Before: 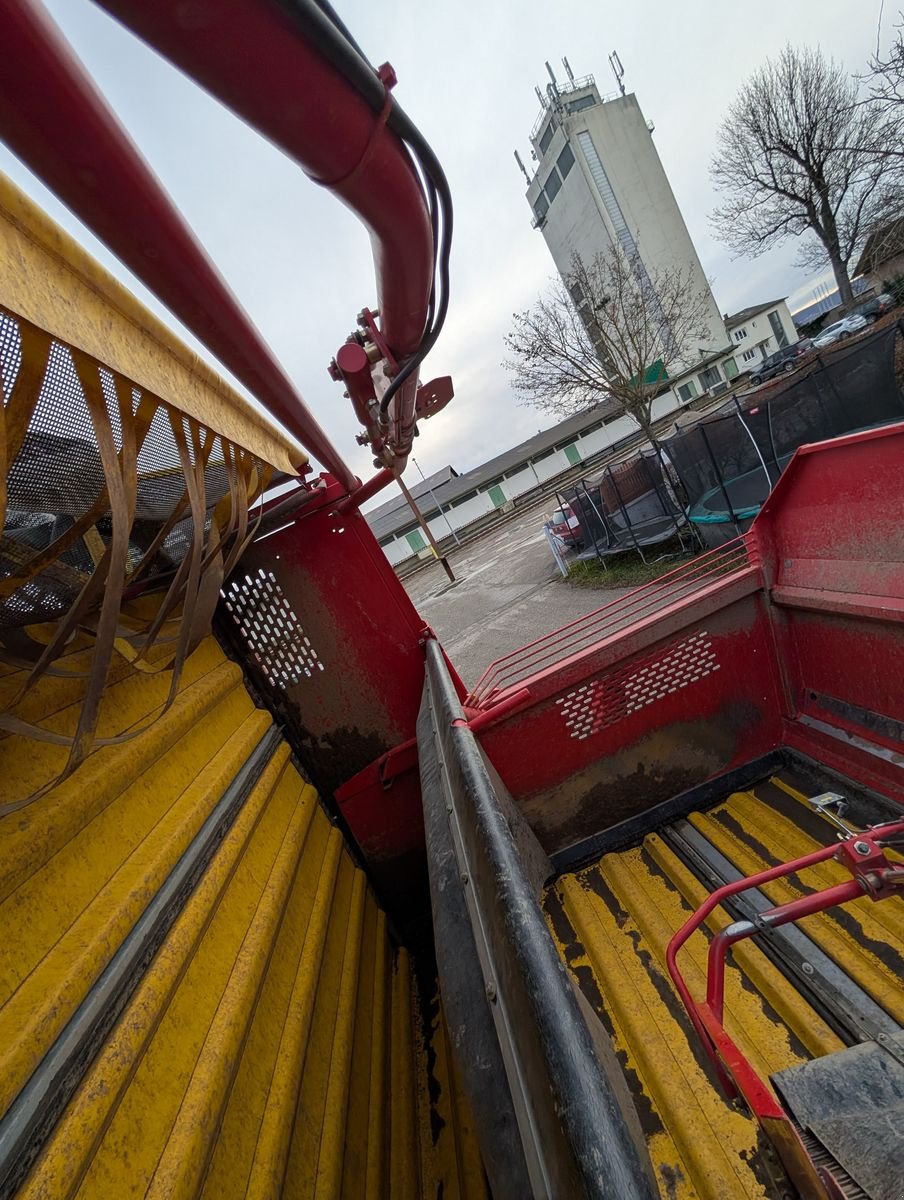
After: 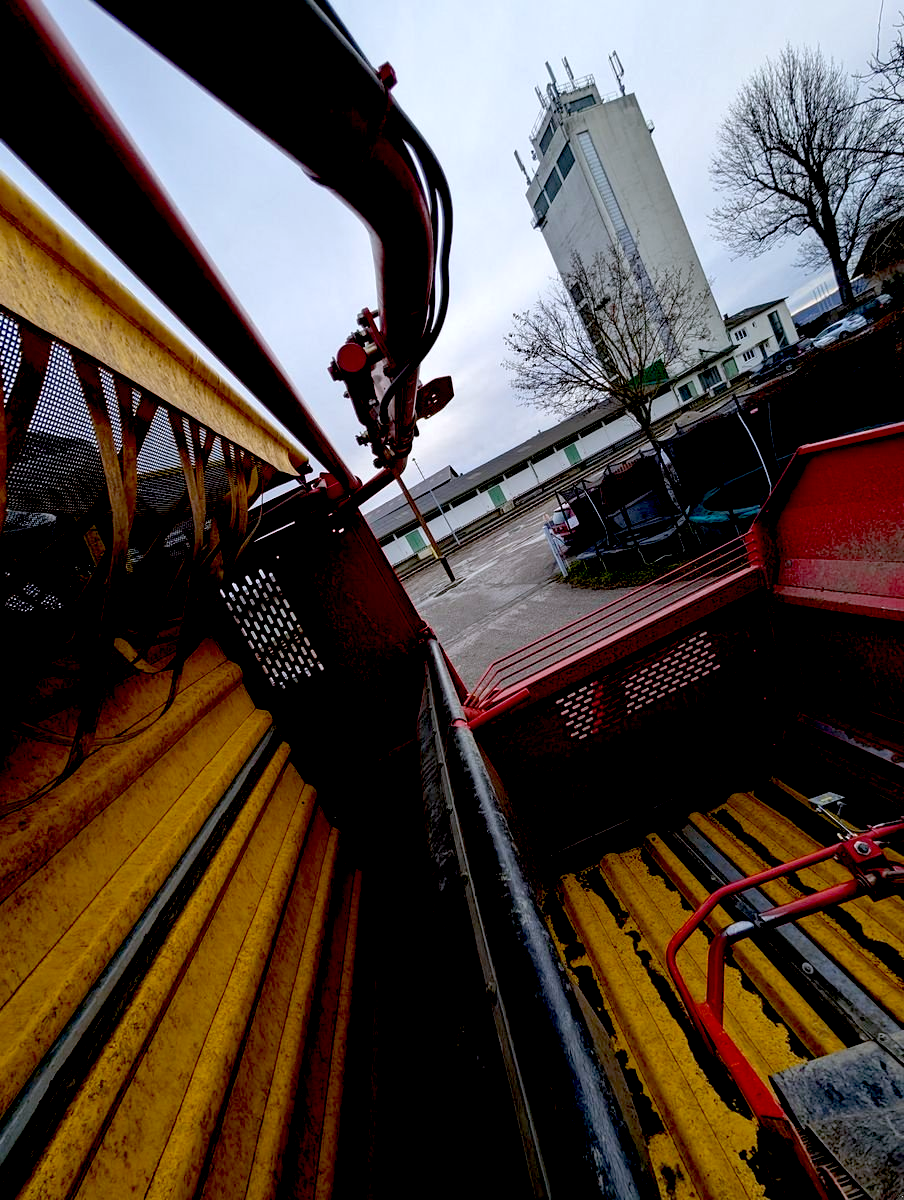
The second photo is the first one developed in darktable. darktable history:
exposure: black level correction 0.058, compensate highlight preservation false
color calibration: illuminant as shot in camera, x 0.358, y 0.373, temperature 4628.91 K
tone equalizer: on, module defaults
